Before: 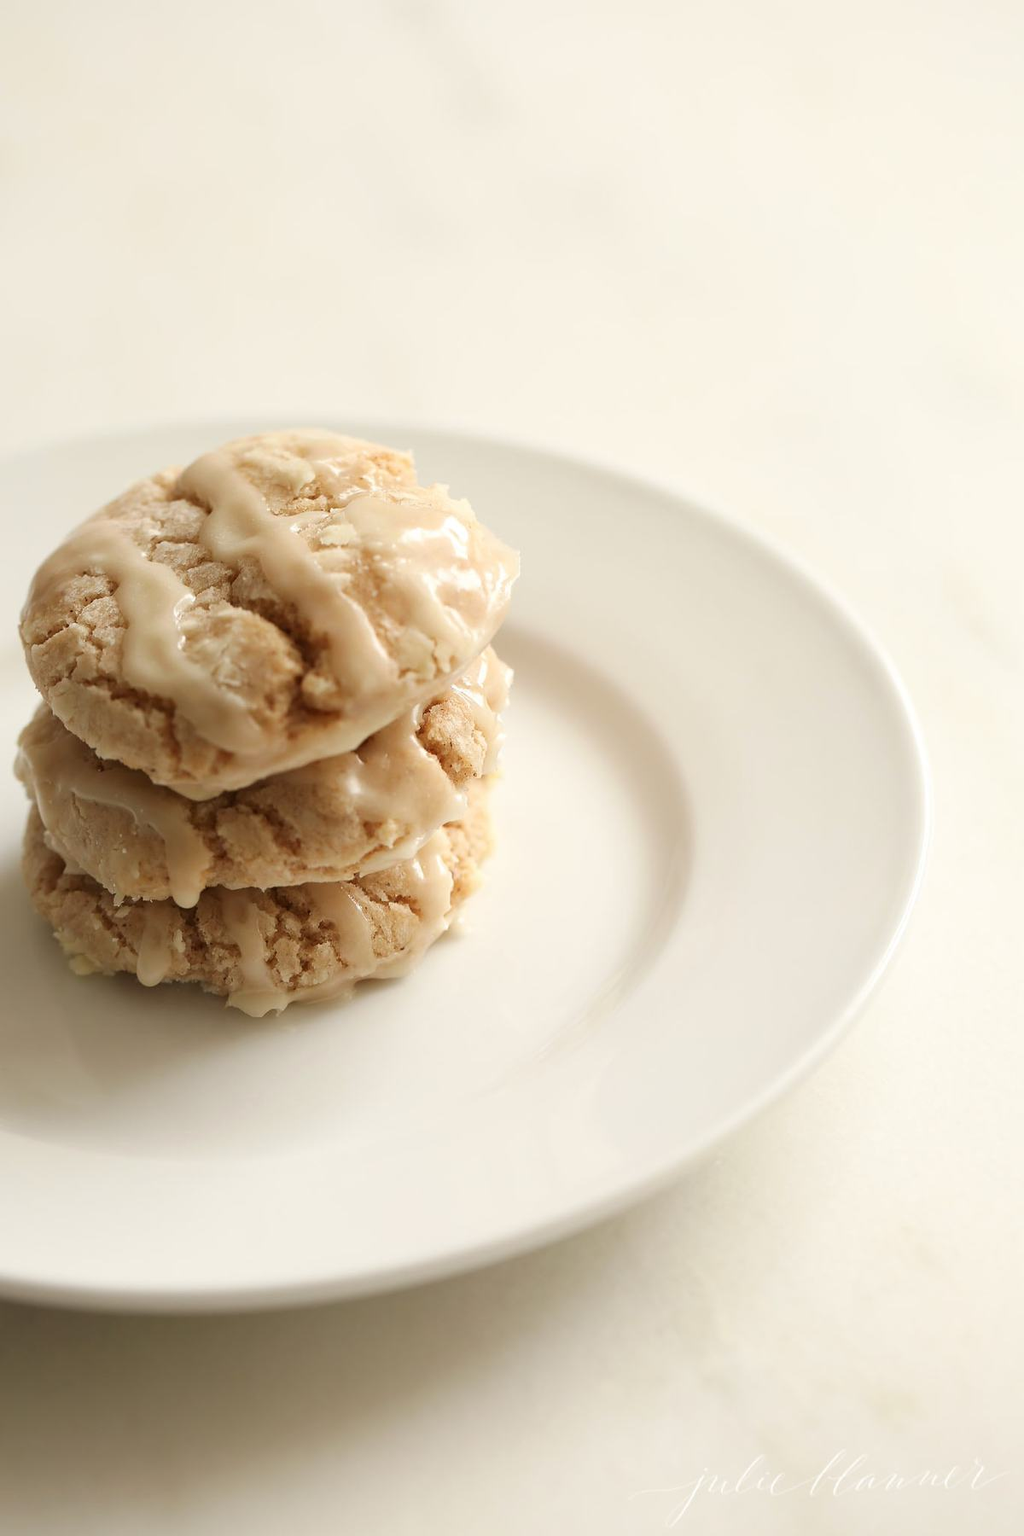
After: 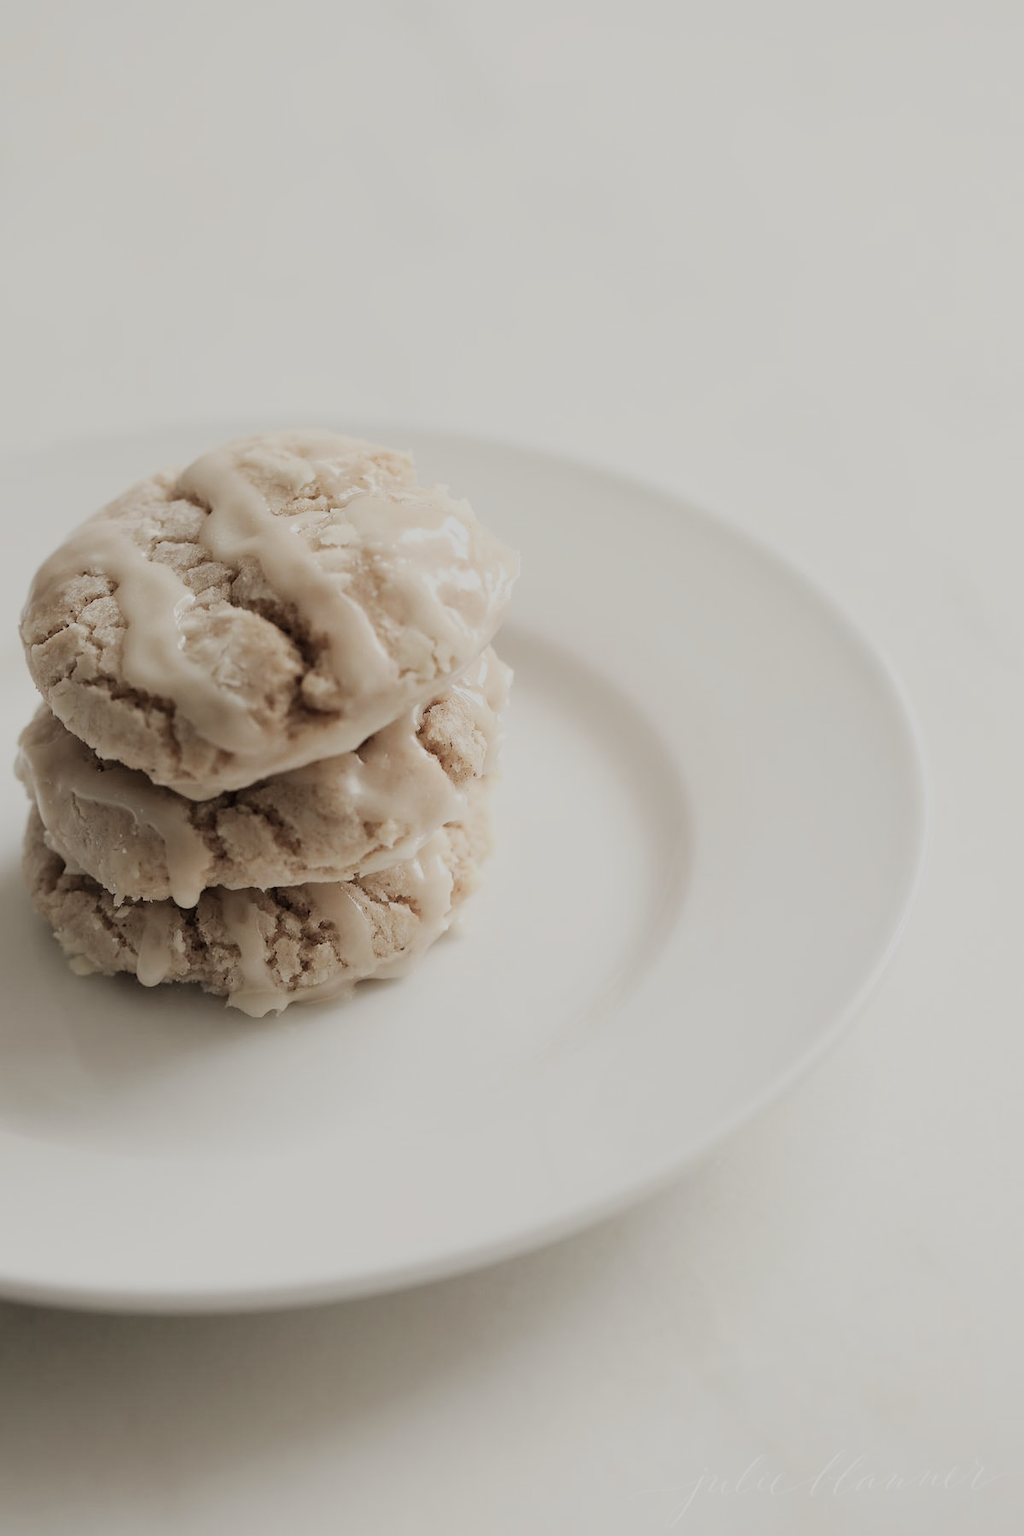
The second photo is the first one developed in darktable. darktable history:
filmic rgb: black relative exposure -6.82 EV, white relative exposure 5.89 EV, hardness 2.71
color zones: curves: ch1 [(0, 0.292) (0.001, 0.292) (0.2, 0.264) (0.4, 0.248) (0.6, 0.248) (0.8, 0.264) (0.999, 0.292) (1, 0.292)]
